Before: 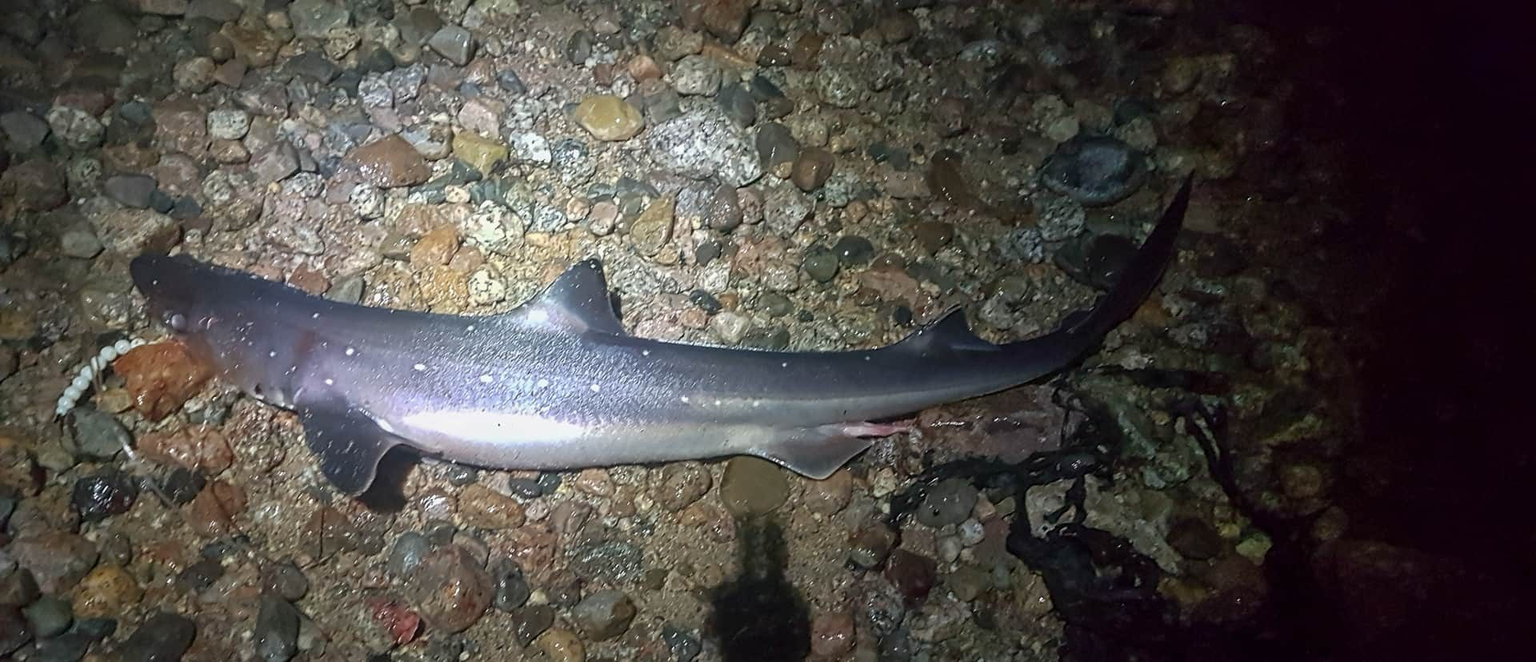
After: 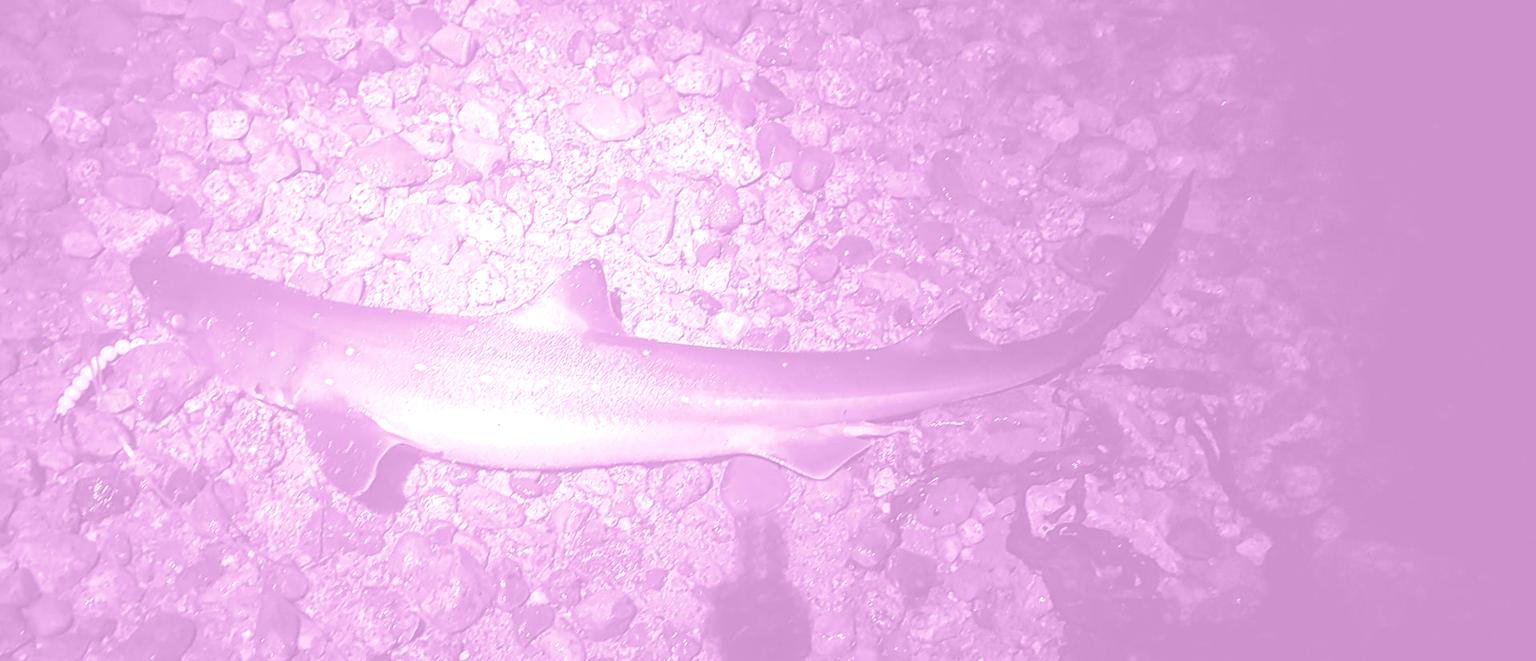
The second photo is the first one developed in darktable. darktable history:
white balance: red 0.98, blue 1.034
colorize: hue 331.2°, saturation 69%, source mix 30.28%, lightness 69.02%, version 1
color balance rgb: linear chroma grading › shadows -2.2%, linear chroma grading › highlights -15%, linear chroma grading › global chroma -10%, linear chroma grading › mid-tones -10%, perceptual saturation grading › global saturation 45%, perceptual saturation grading › highlights -50%, perceptual saturation grading › shadows 30%, perceptual brilliance grading › global brilliance 18%, global vibrance 45%
split-toning: shadows › saturation 0.2
